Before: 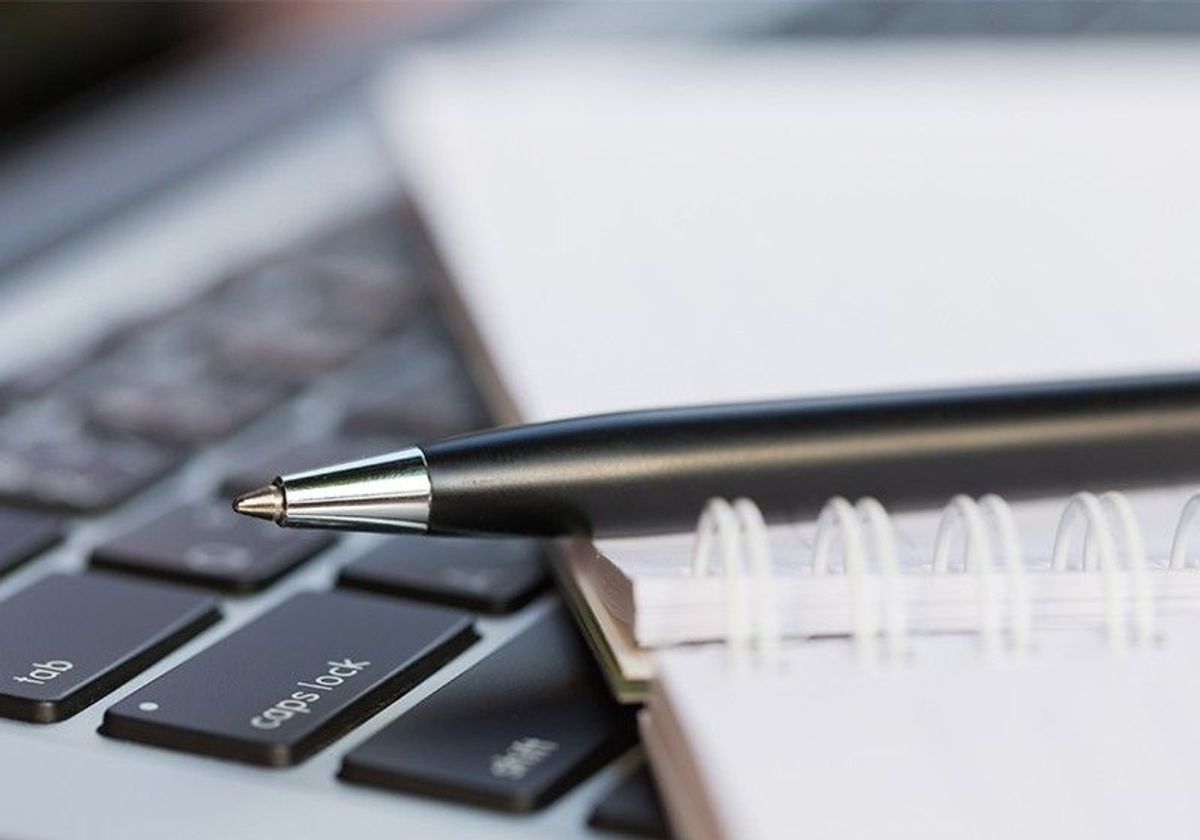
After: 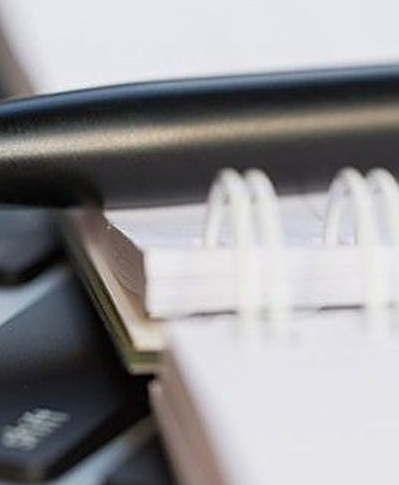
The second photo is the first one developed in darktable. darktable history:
sharpen: on, module defaults
crop: left 40.795%, top 39.179%, right 25.927%, bottom 3.036%
